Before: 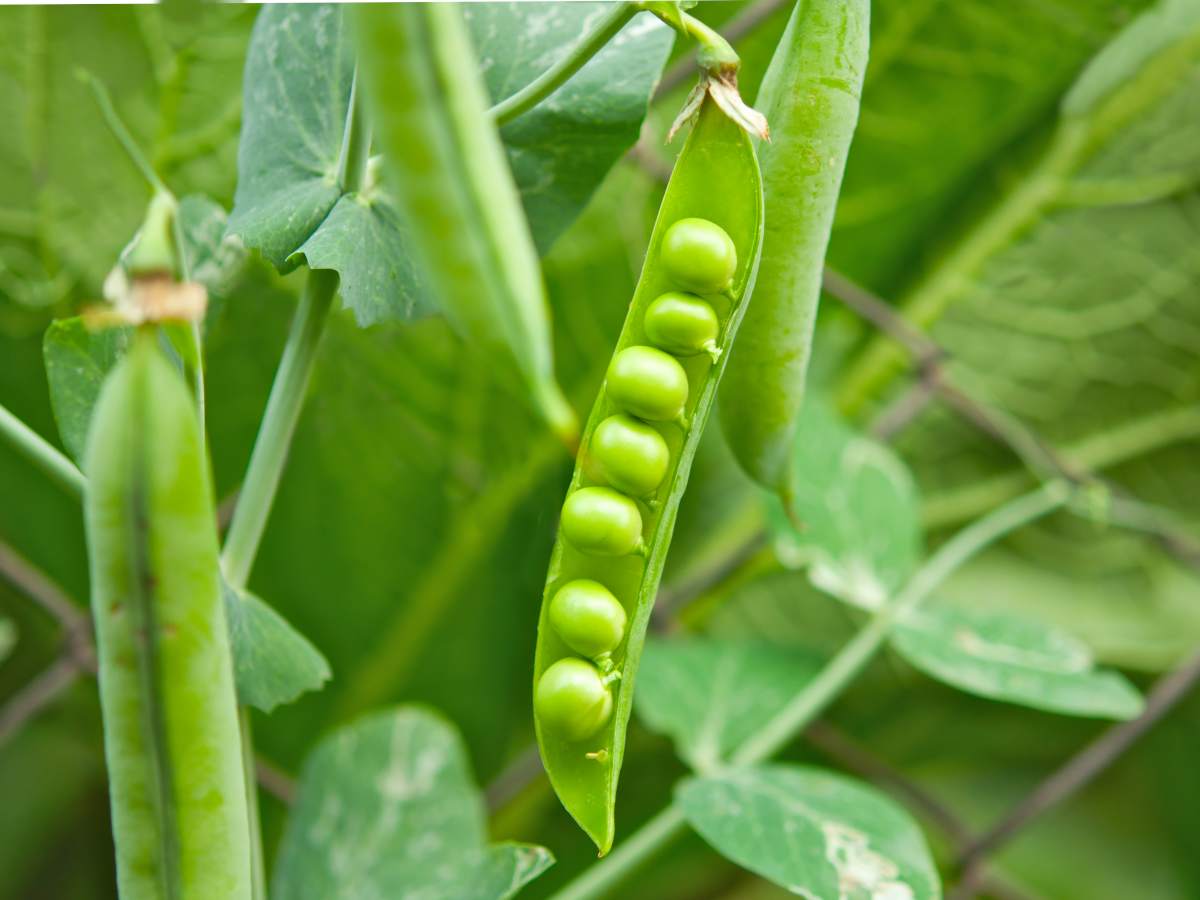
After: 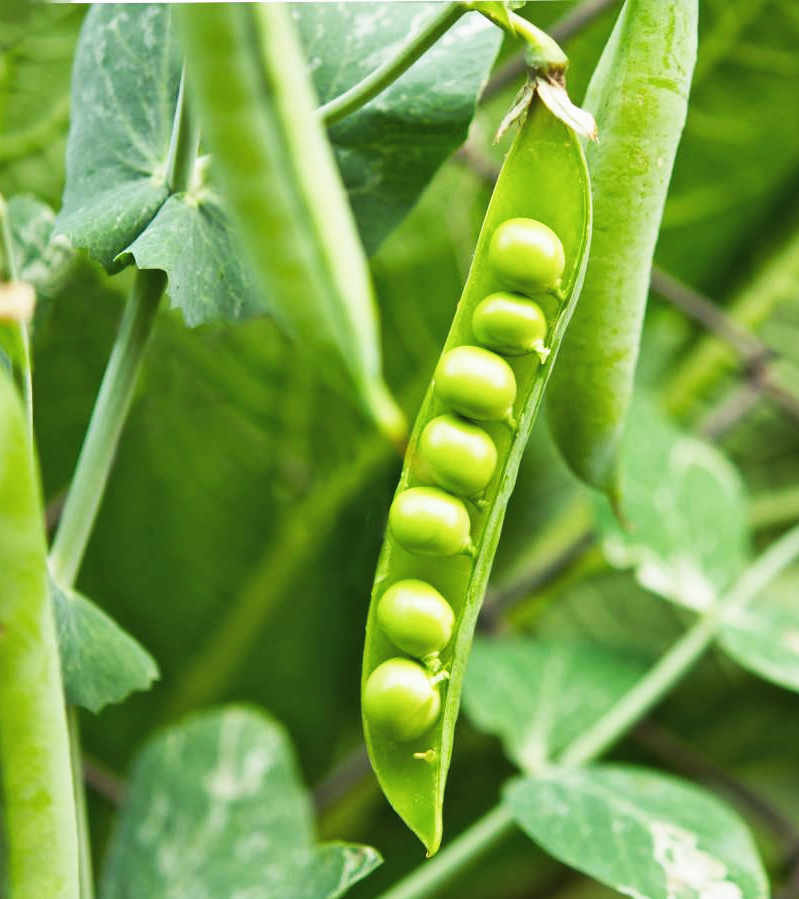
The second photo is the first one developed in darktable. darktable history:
crop and rotate: left 14.385%, right 18.948%
levels: levels [0.101, 0.578, 0.953]
base curve: curves: ch0 [(0, 0) (0.088, 0.125) (0.176, 0.251) (0.354, 0.501) (0.613, 0.749) (1, 0.877)], preserve colors none
